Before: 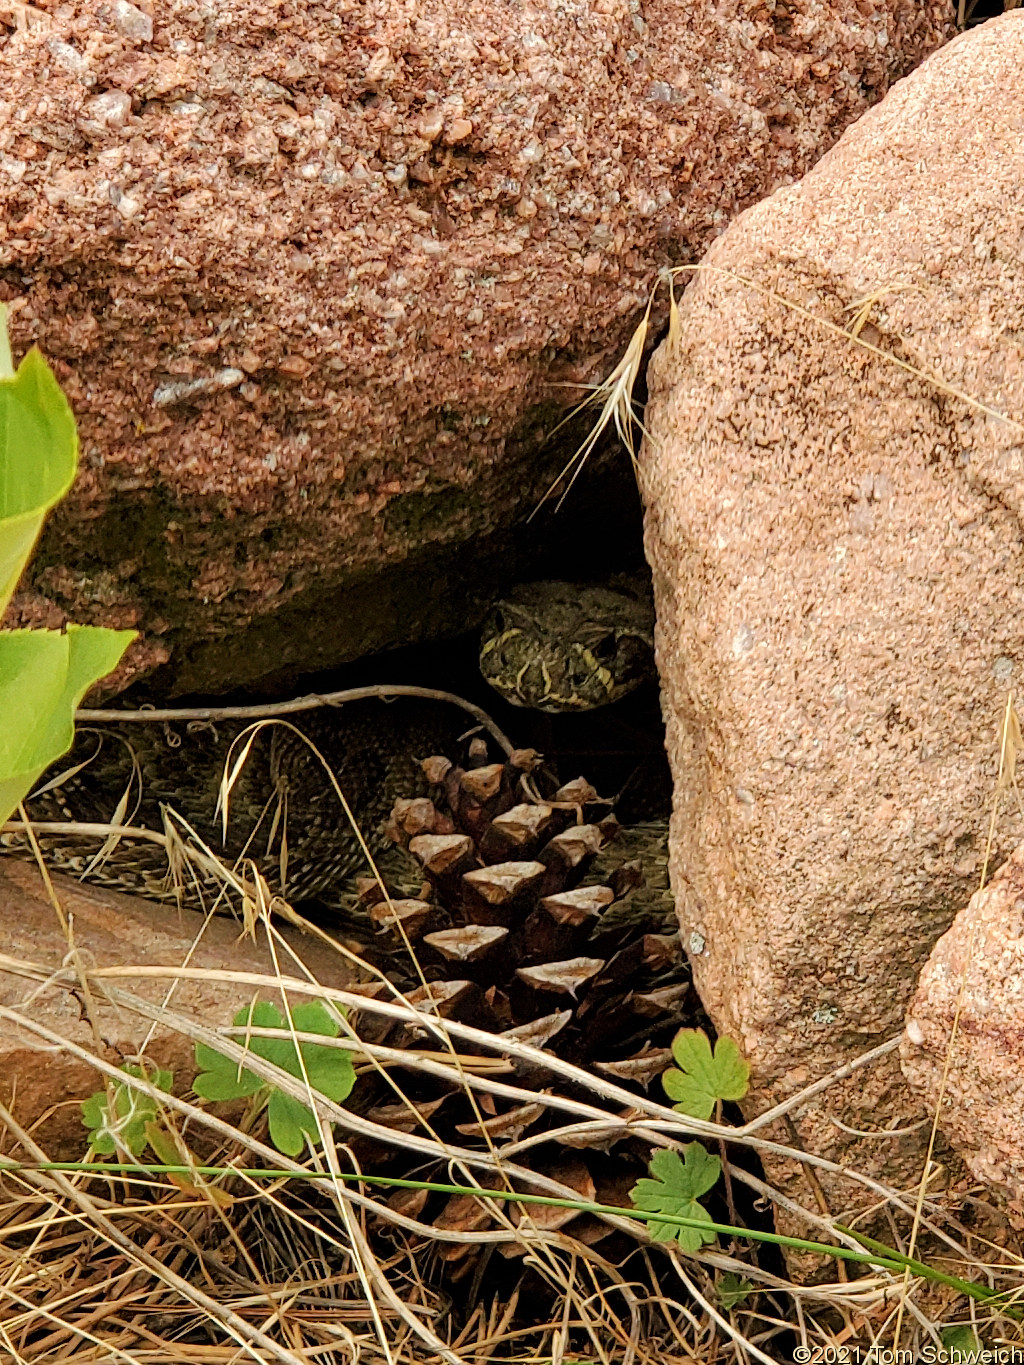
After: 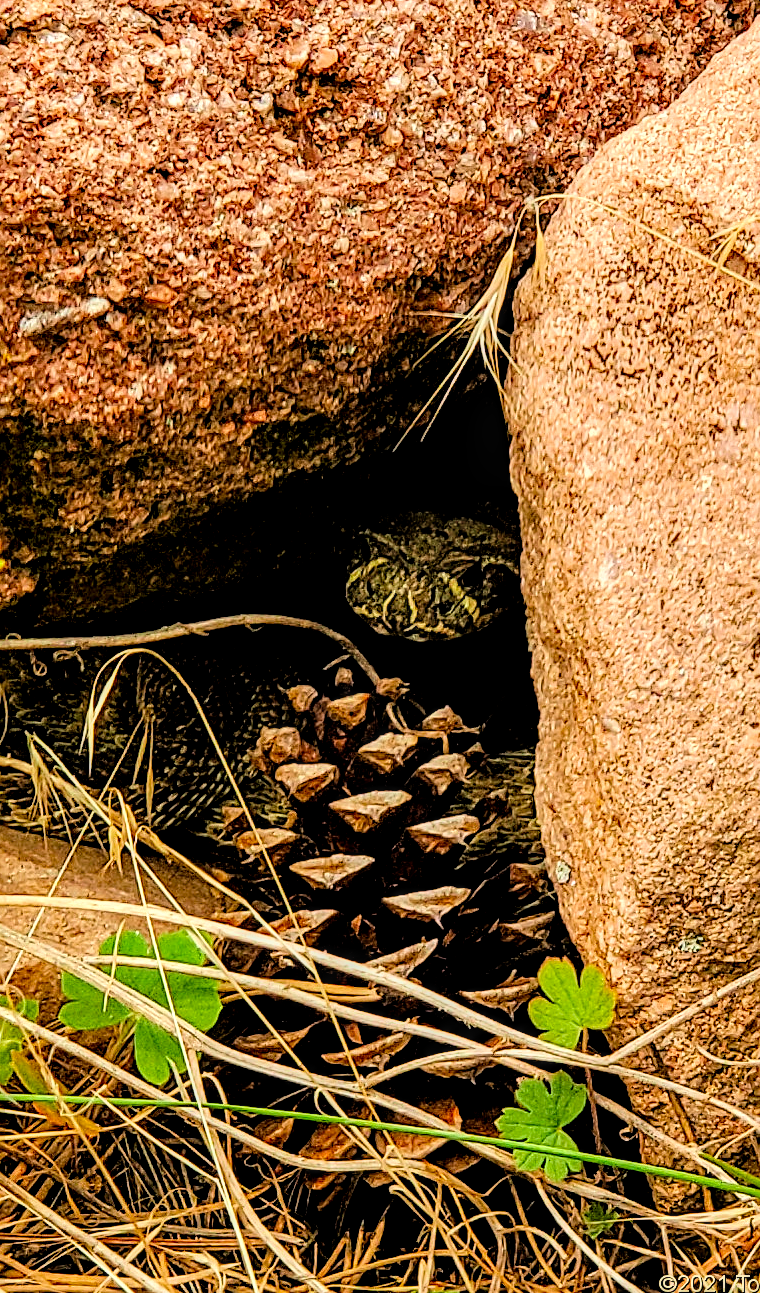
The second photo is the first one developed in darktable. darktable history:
tone curve: curves: ch0 [(0, 0) (0.389, 0.458) (0.745, 0.82) (0.849, 0.917) (0.919, 0.969) (1, 1)]; ch1 [(0, 0) (0.437, 0.404) (0.5, 0.5) (0.529, 0.55) (0.58, 0.6) (0.616, 0.649) (1, 1)]; ch2 [(0, 0) (0.442, 0.428) (0.5, 0.5) (0.525, 0.543) (0.585, 0.62) (1, 1)], color space Lab, independent channels, preserve colors none
crop and rotate: left 13.15%, top 5.251%, right 12.609%
sharpen: on, module defaults
local contrast: detail 150%
filmic rgb: black relative exposure -7.6 EV, white relative exposure 4.64 EV, threshold 3 EV, target black luminance 0%, hardness 3.55, latitude 50.51%, contrast 1.033, highlights saturation mix 10%, shadows ↔ highlights balance -0.198%, color science v4 (2020), enable highlight reconstruction true
exposure: exposure 0.127 EV, compensate highlight preservation false
